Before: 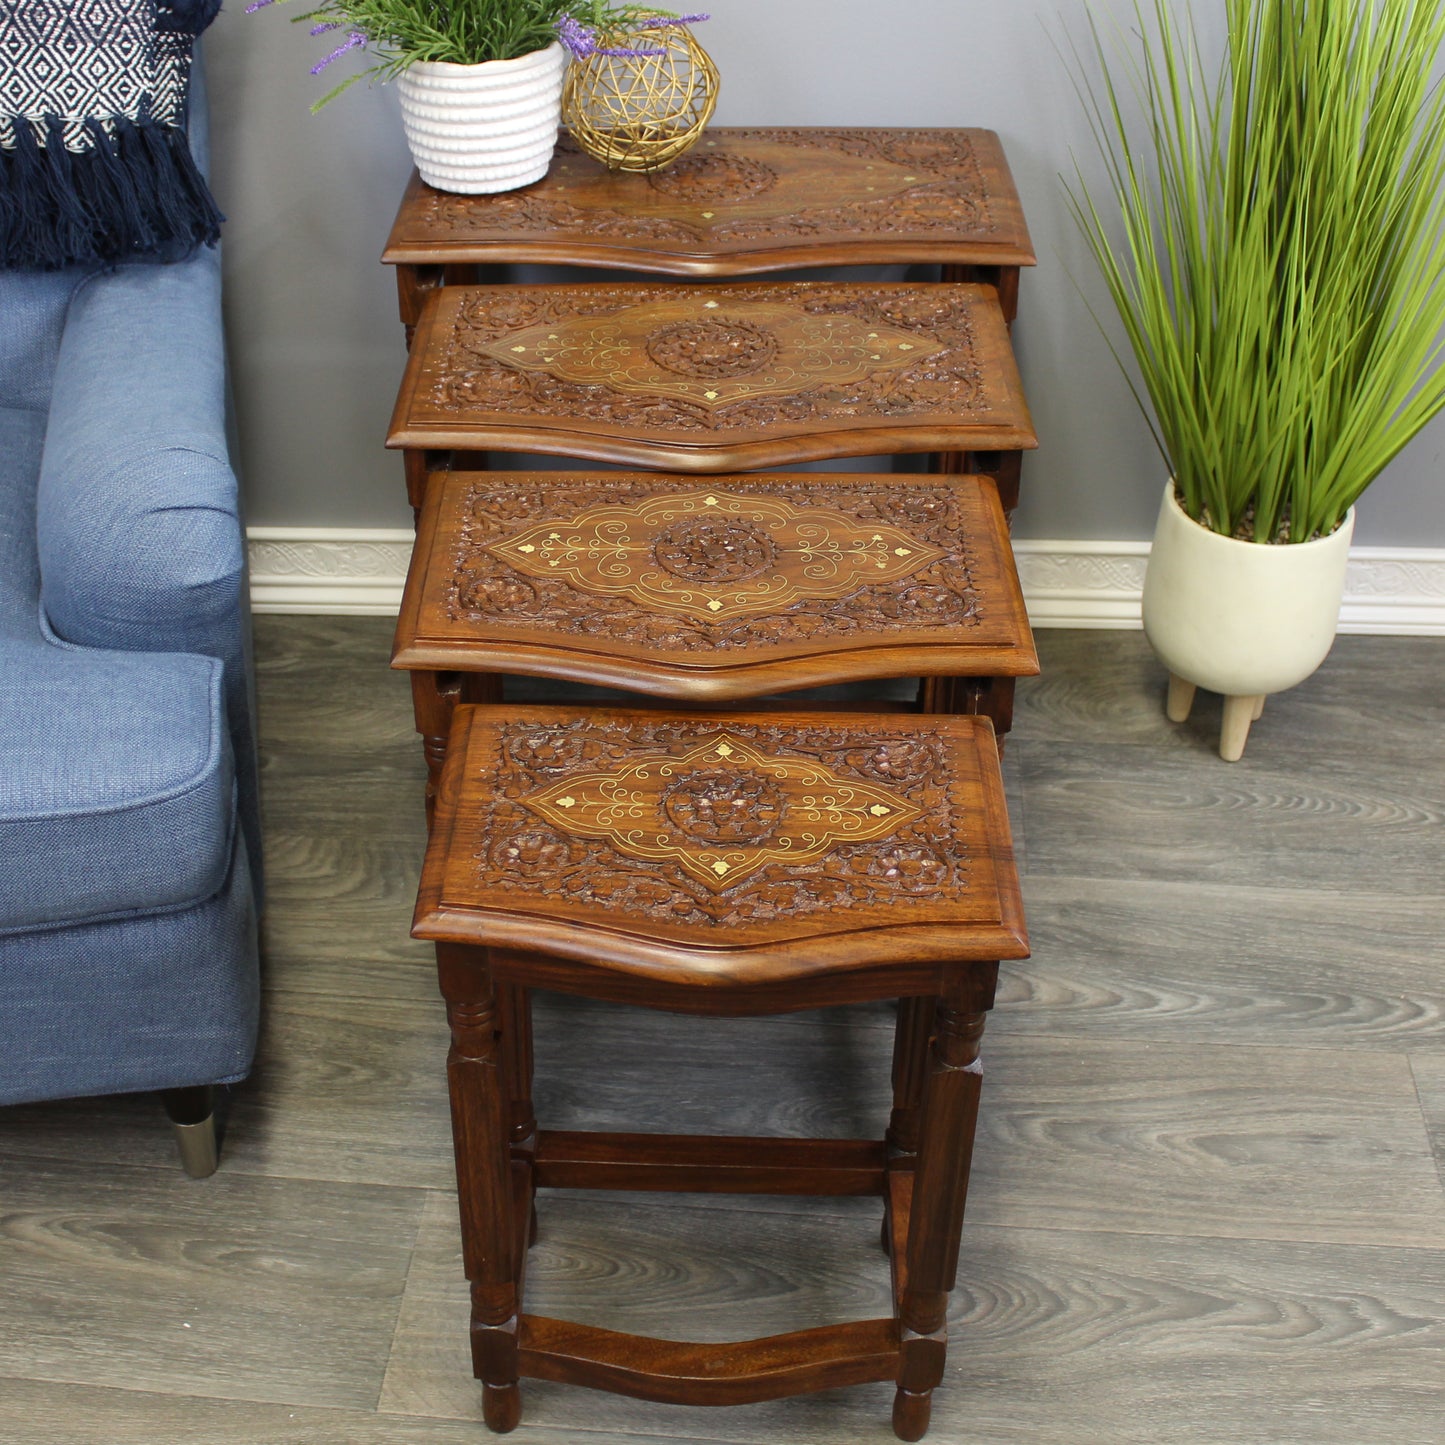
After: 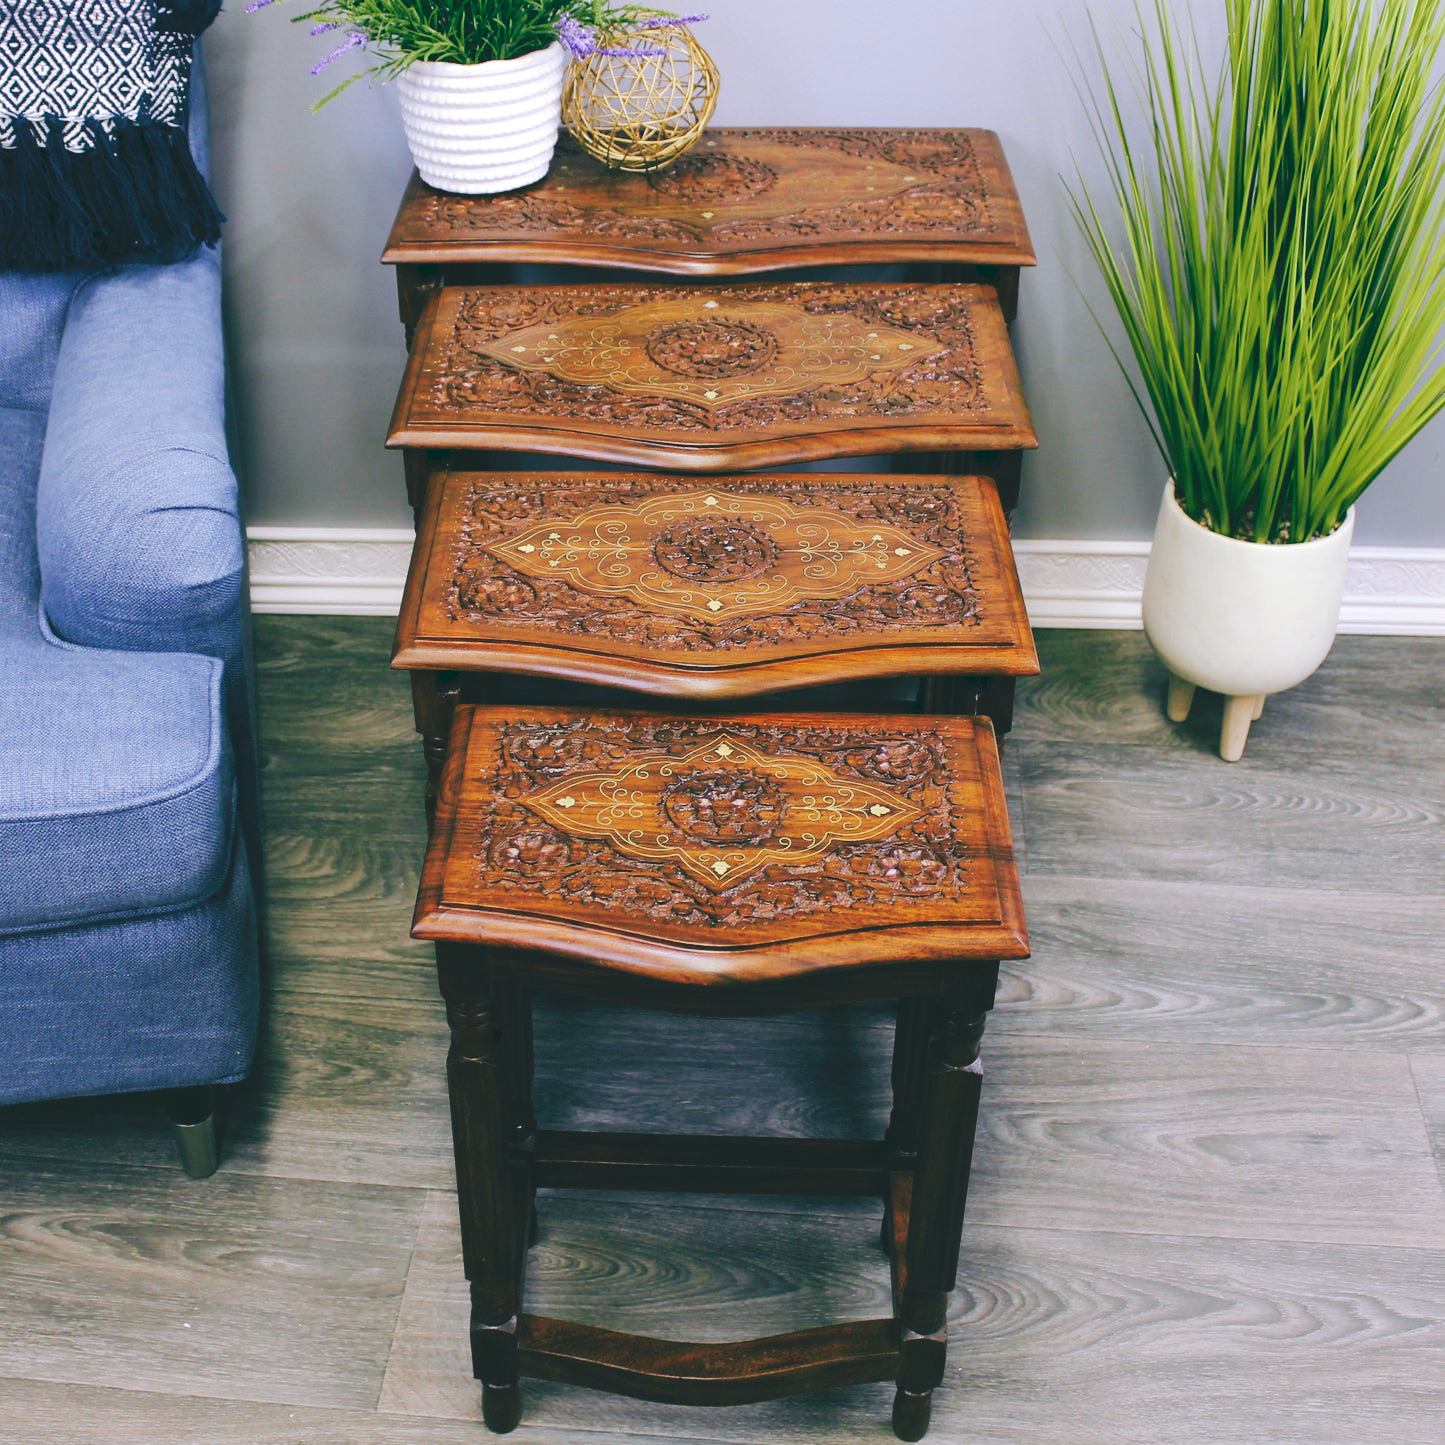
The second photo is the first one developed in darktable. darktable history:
tone curve: curves: ch0 [(0, 0) (0.003, 0.108) (0.011, 0.112) (0.025, 0.117) (0.044, 0.126) (0.069, 0.133) (0.1, 0.146) (0.136, 0.158) (0.177, 0.178) (0.224, 0.212) (0.277, 0.256) (0.335, 0.331) (0.399, 0.423) (0.468, 0.538) (0.543, 0.641) (0.623, 0.721) (0.709, 0.792) (0.801, 0.845) (0.898, 0.917) (1, 1)], preserve colors none
color look up table: target L [93.55, 92.63, 89.64, 83.6, 66.92, 62.38, 60.12, 50.05, 46.25, 33.42, 15.79, 6.427, 200.7, 102.53, 87.45, 87.32, 64.74, 57.58, 55.92, 47.77, 44.66, 52.06, 26.7, 11.62, 89.26, 76.25, 69.61, 71.39, 62.65, 62.23, 66.89, 57.09, 47.11, 46.39, 44.77, 37.65, 38.4, 38.22, 32.43, 27.88, 6.797, 12.2, 85.98, 65.04, 53.16, 49.12, 43.89, 29.83, 18.55], target a [-20.32, -22.05, -33.95, -8.434, -50.51, -57.25, -22.72, -25.27, -4.428, -29.34, -48.46, -19.99, 0, 0, 10.21, 5.272, 37.55, 58.68, 28.02, 63.11, 52.34, 32.35, 41.53, -3.647, 13.14, 21.46, 8.369, 42.64, 68.87, 35.8, 68.84, 0.27, 8.723, 22.79, 28.86, 48.04, 26.45, 54.34, -3.492, 41.72, -8.627, 5.012, -22.82, -25.96, -11.54, -23.85, -11.65, 0.169, -29.5], target b [79.4, 15.94, -9.21, -8.328, 24.69, 51.57, 26.07, 40.55, 20.26, 26.45, 13.37, -0.909, -0.001, -0.002, -2.077, 42.36, 4.032, 28.15, 24.26, 32.86, 0.66, 50.2, 7.615, 5.371, -18.85, -37.18, -25.73, -44.68, -38.96, -38.28, -52.12, -7.926, -63.45, -5.82, -63.57, -3.668, -87.69, -67.23, -5.649, -25.84, -28.14, -37.92, -19.77, -28.52, -51.45, -4.501, -20.82, -28.26, -11.27], num patches 49
